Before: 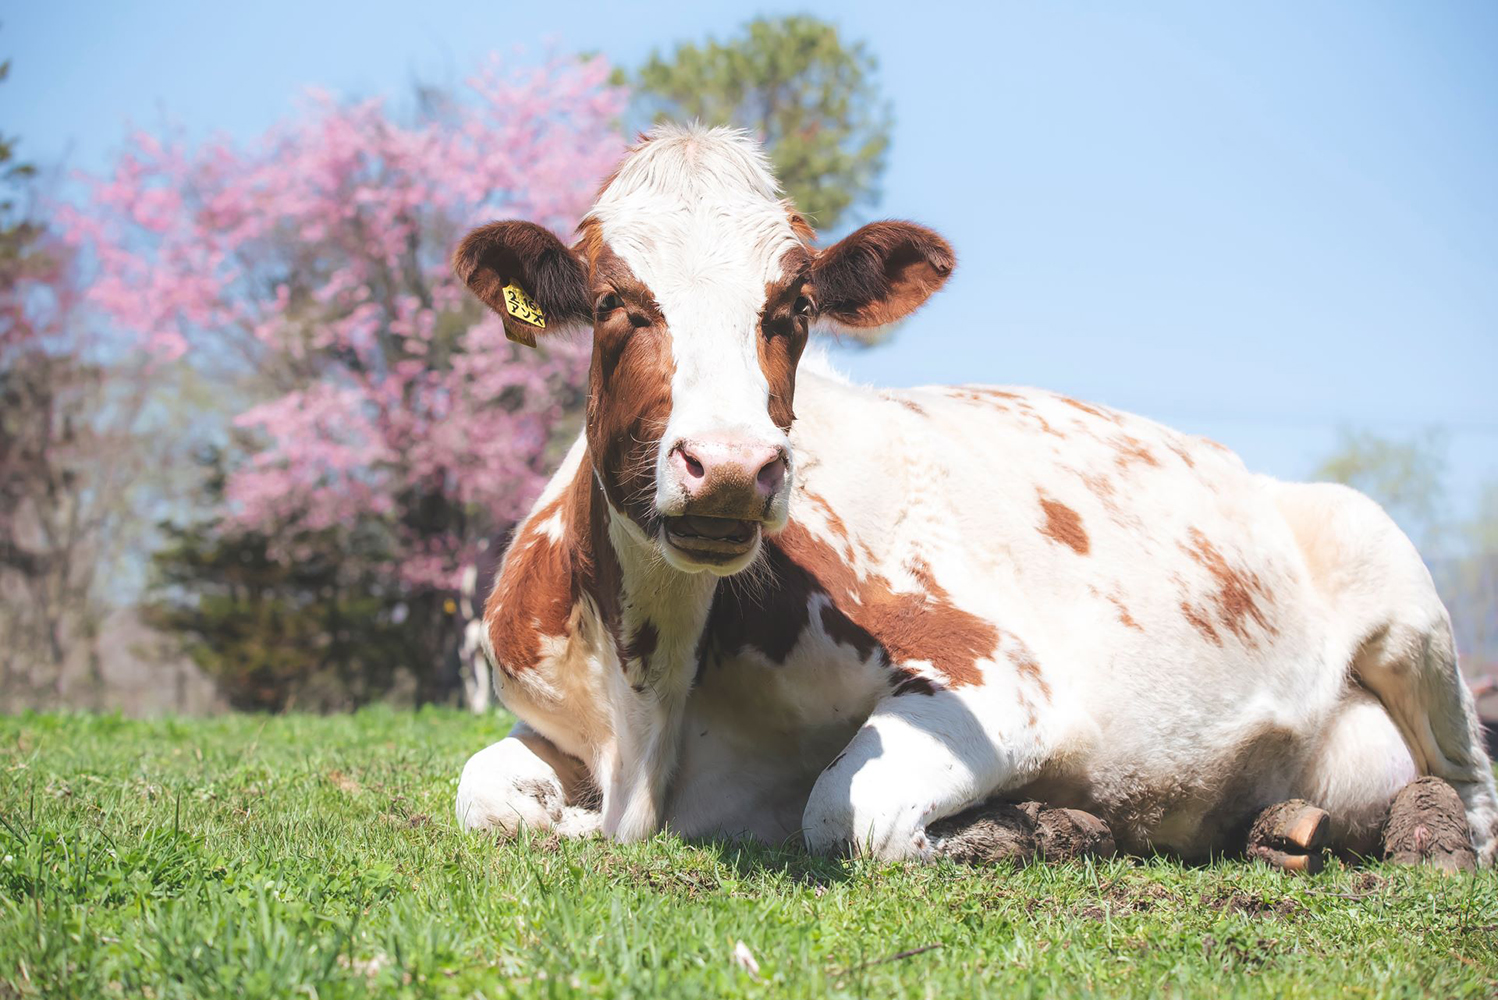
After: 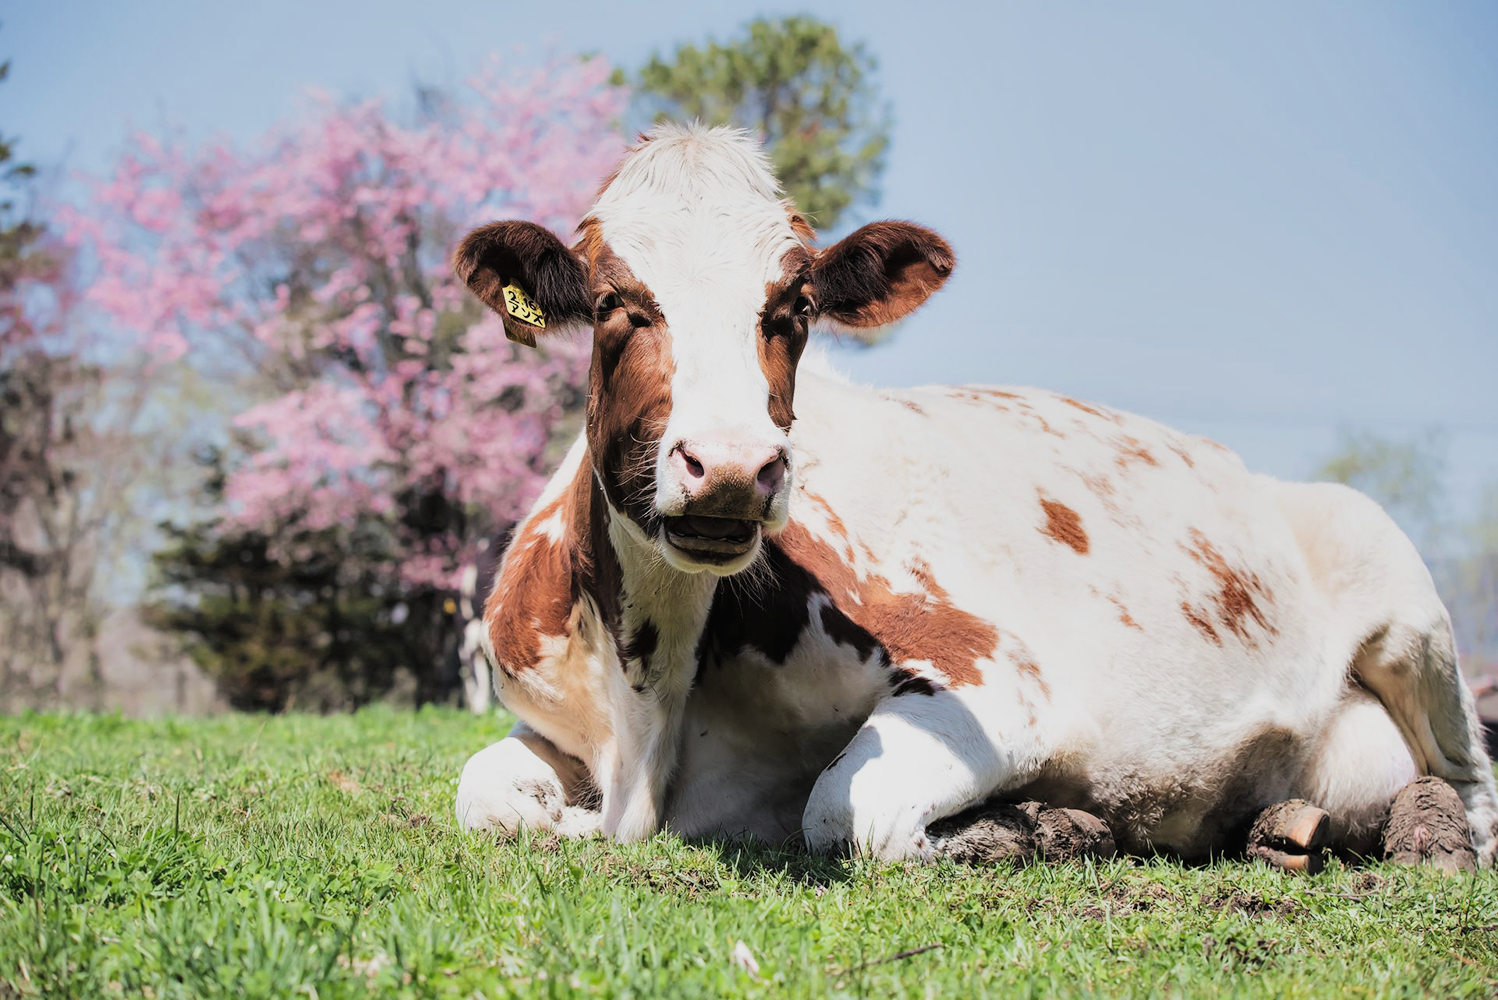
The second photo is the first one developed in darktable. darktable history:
shadows and highlights: low approximation 0.01, soften with gaussian
filmic rgb: black relative exposure -5 EV, hardness 2.88, contrast 1.4, highlights saturation mix -30%
